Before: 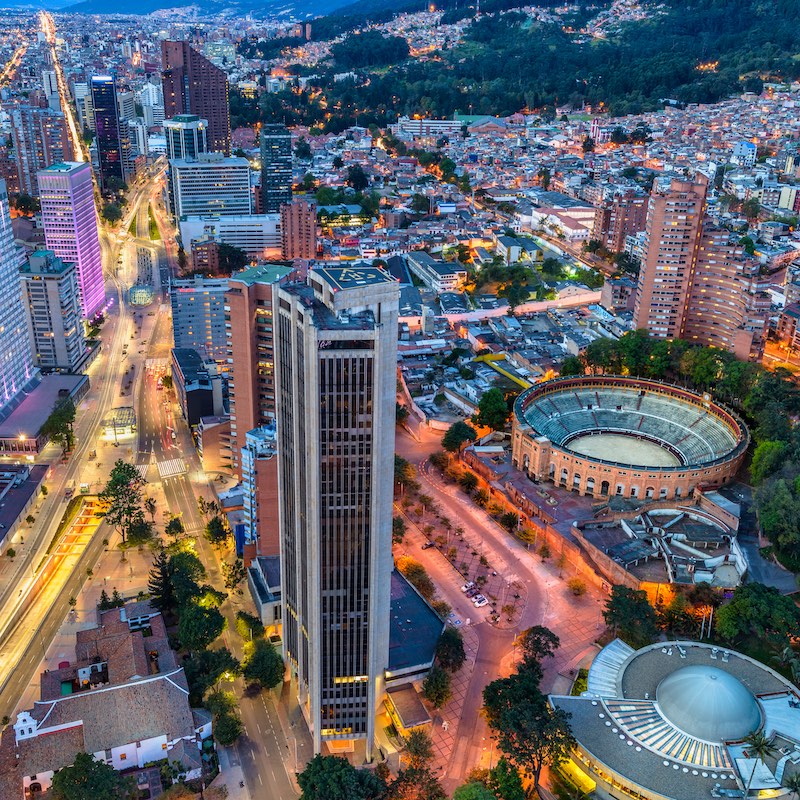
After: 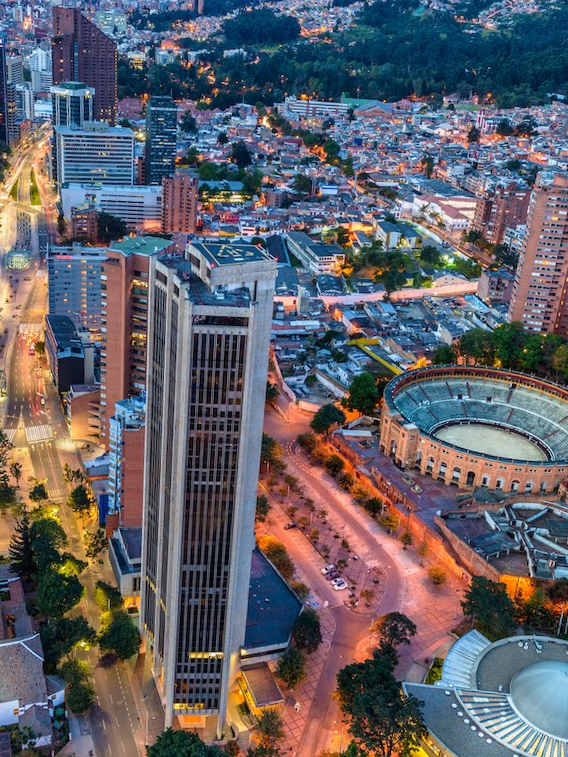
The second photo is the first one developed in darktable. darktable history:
crop and rotate: angle -3.27°, left 14.277%, top 0.028%, right 10.766%, bottom 0.028%
